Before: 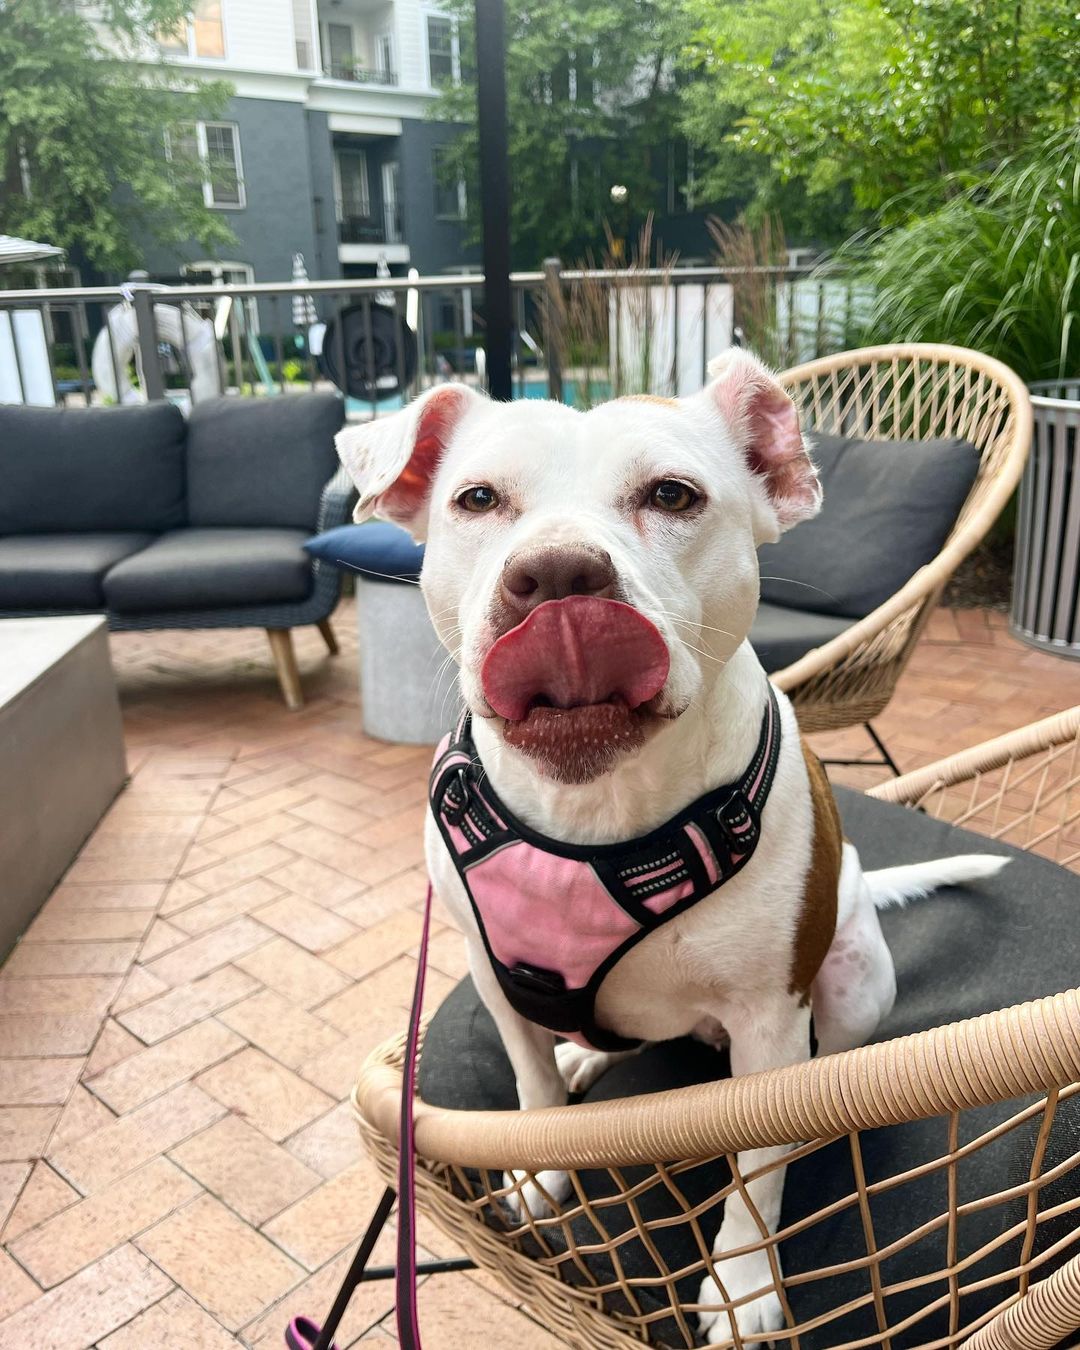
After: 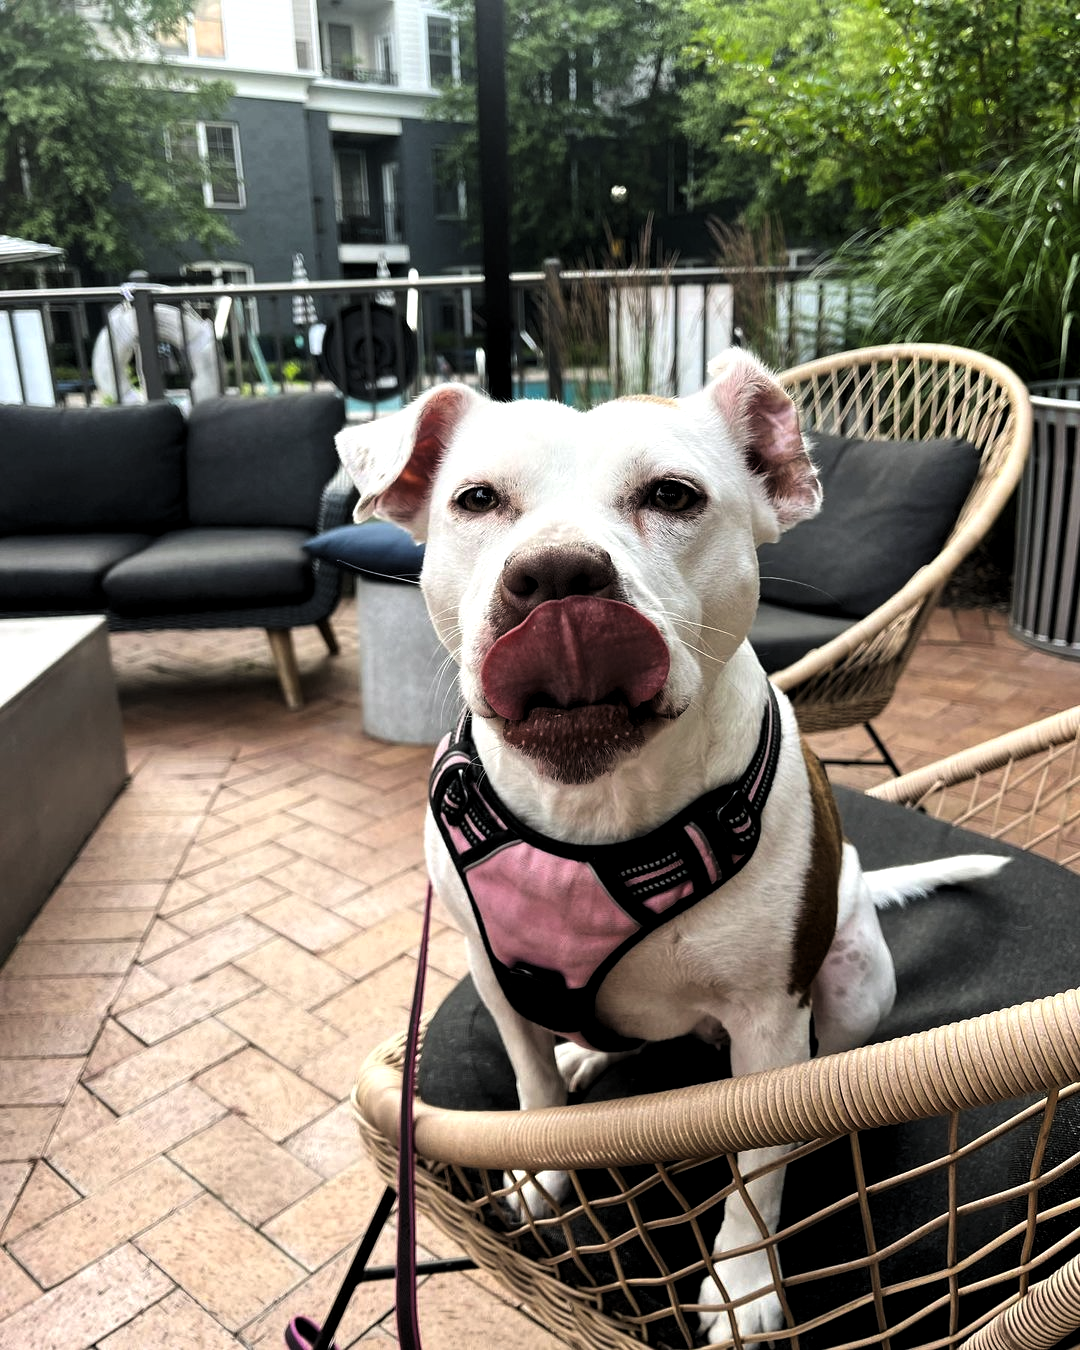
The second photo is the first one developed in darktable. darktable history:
levels: white 99.93%, levels [0.101, 0.578, 0.953]
